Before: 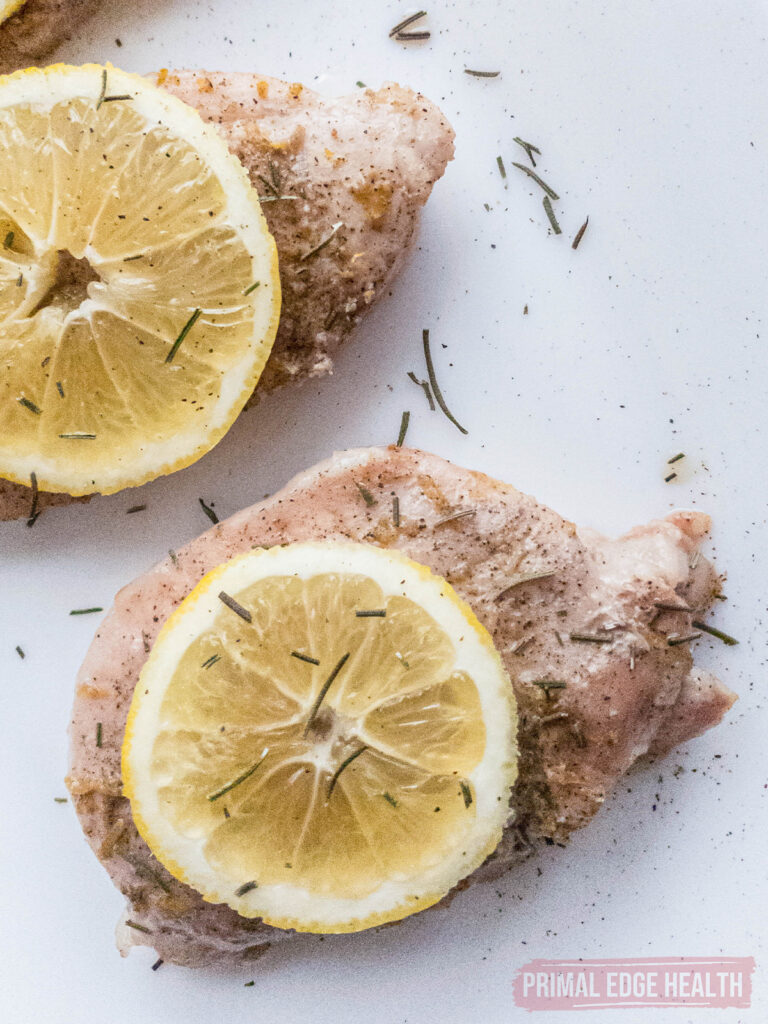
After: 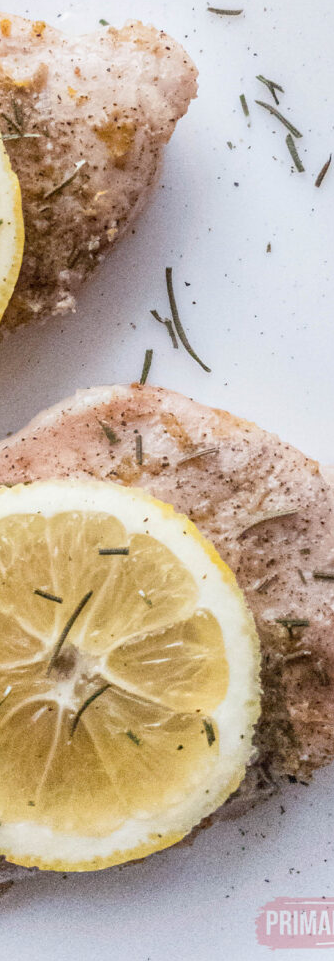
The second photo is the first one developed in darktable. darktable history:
crop: left 33.534%, top 6.07%, right 22.95%
